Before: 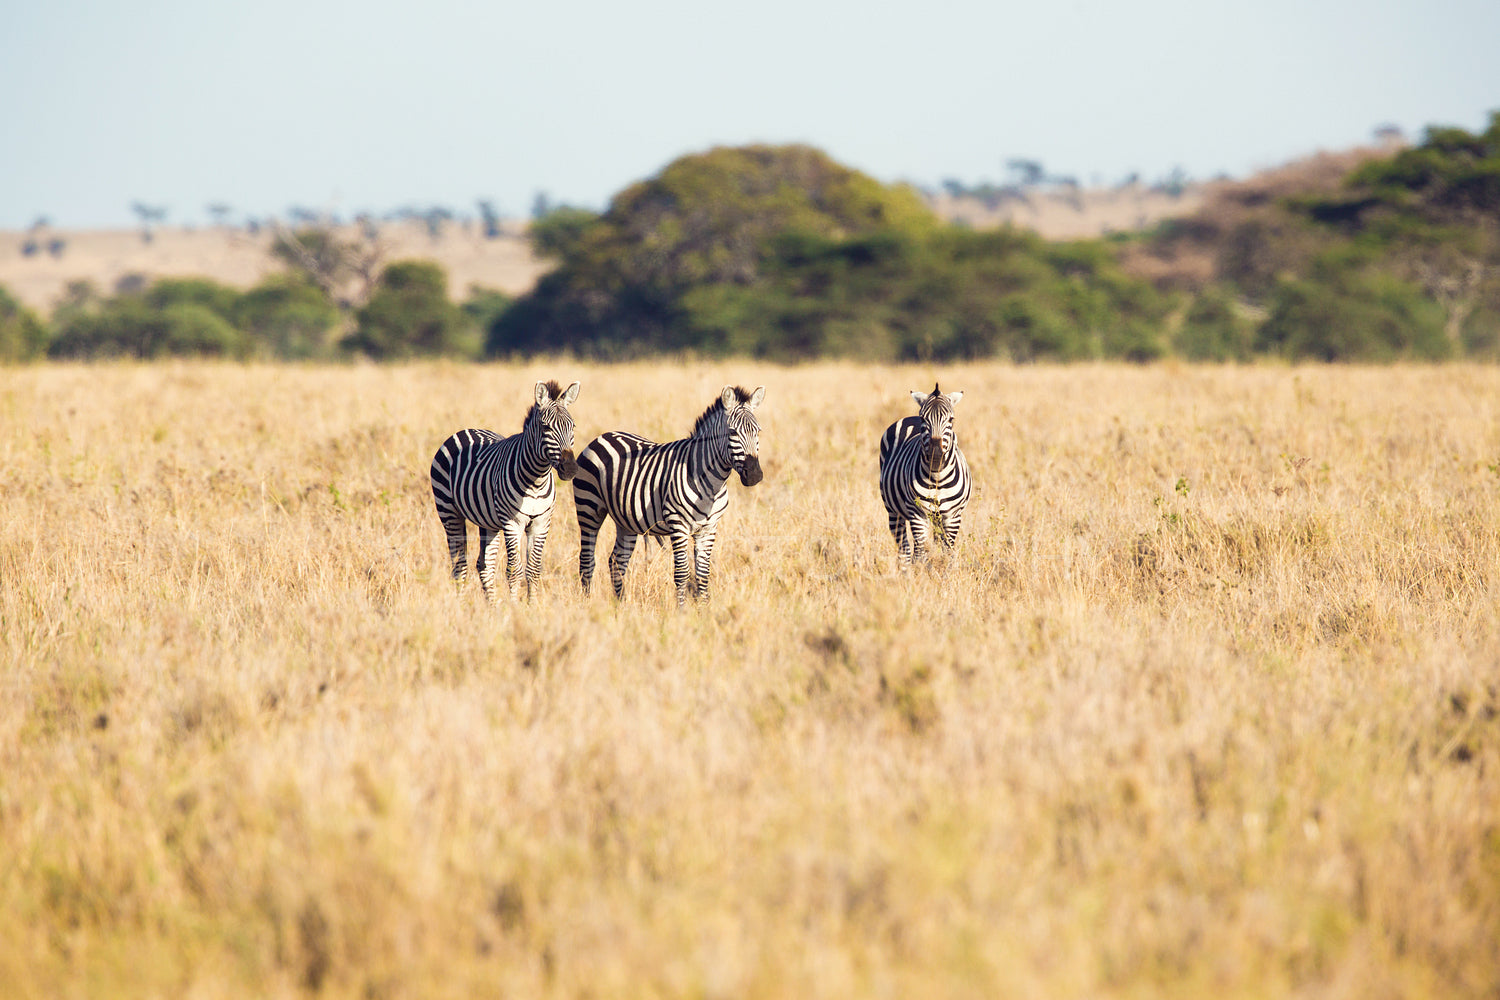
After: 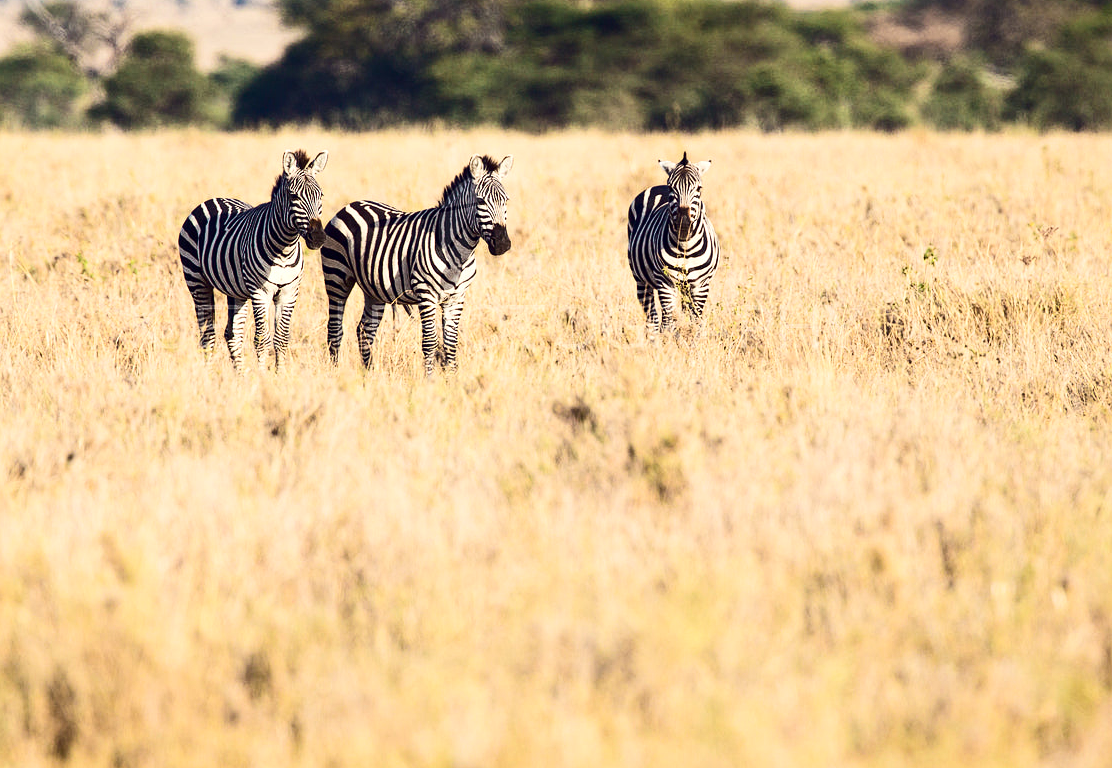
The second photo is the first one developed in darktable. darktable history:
crop: left 16.828%, top 23.199%, right 9.025%
contrast brightness saturation: contrast 0.286
contrast equalizer: y [[0.5, 0.5, 0.5, 0.512, 0.552, 0.62], [0.5 ×6], [0.5 ×4, 0.504, 0.553], [0 ×6], [0 ×6]]
tone equalizer: edges refinement/feathering 500, mask exposure compensation -1.57 EV, preserve details no
